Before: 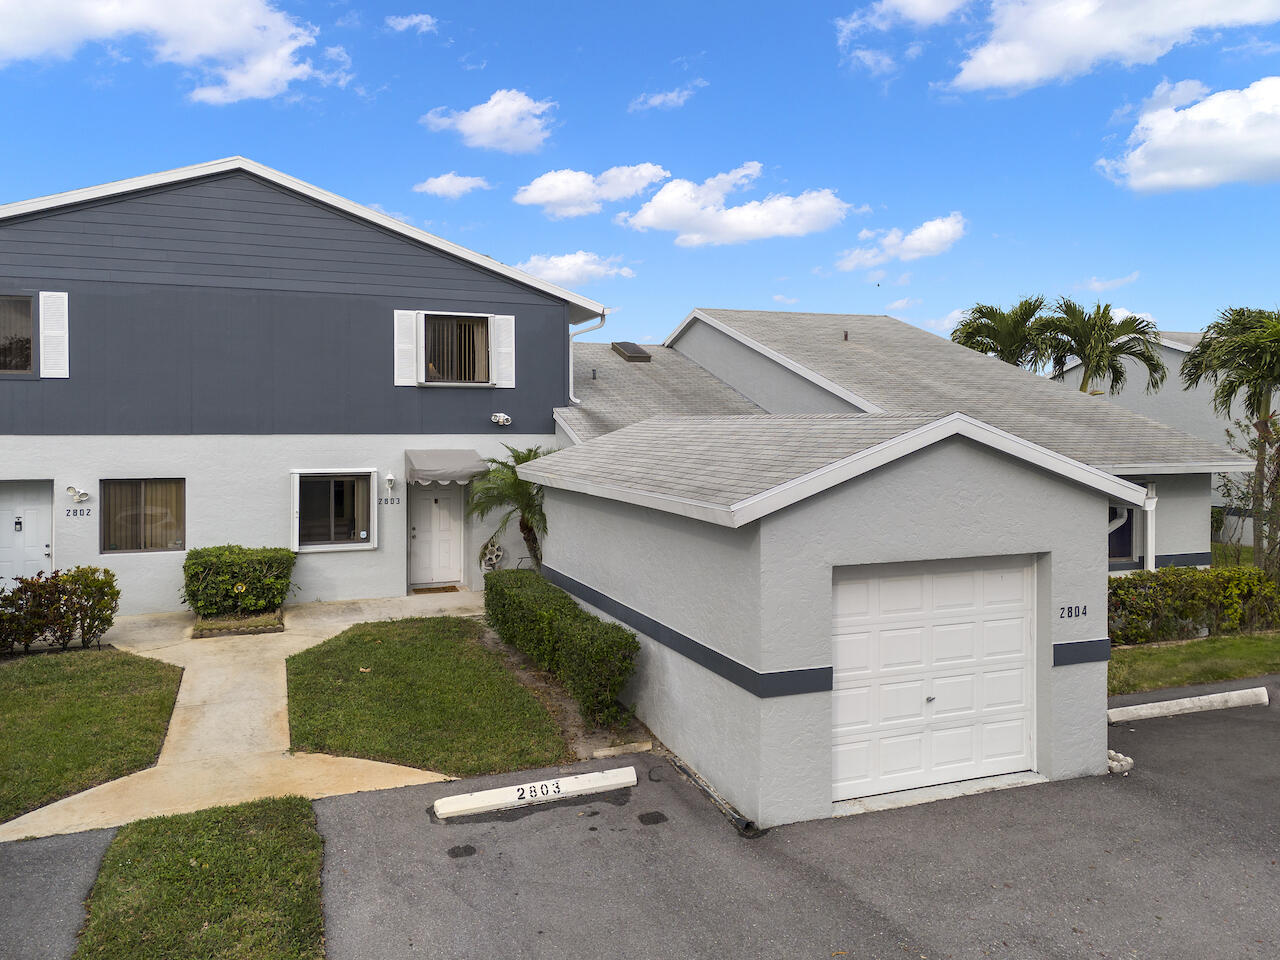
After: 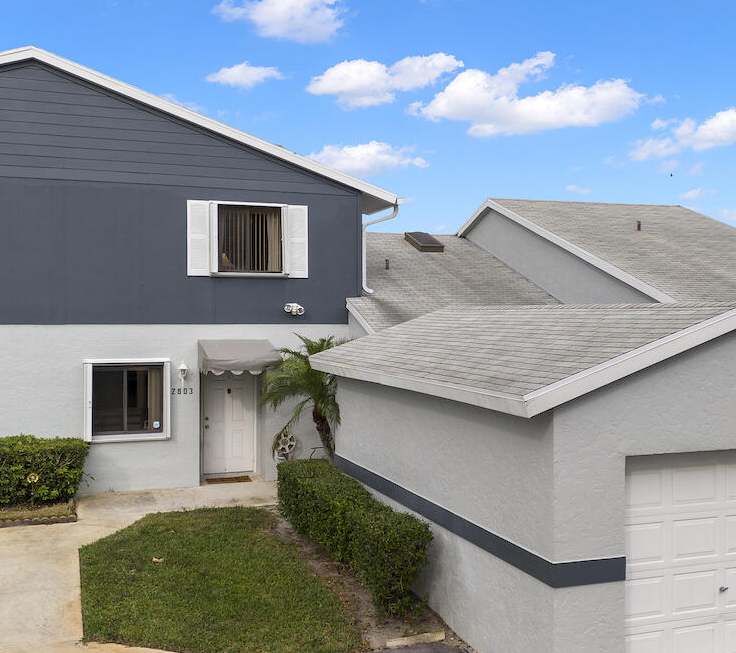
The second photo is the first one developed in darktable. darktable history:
crop: left 16.208%, top 11.506%, right 26.276%, bottom 20.429%
